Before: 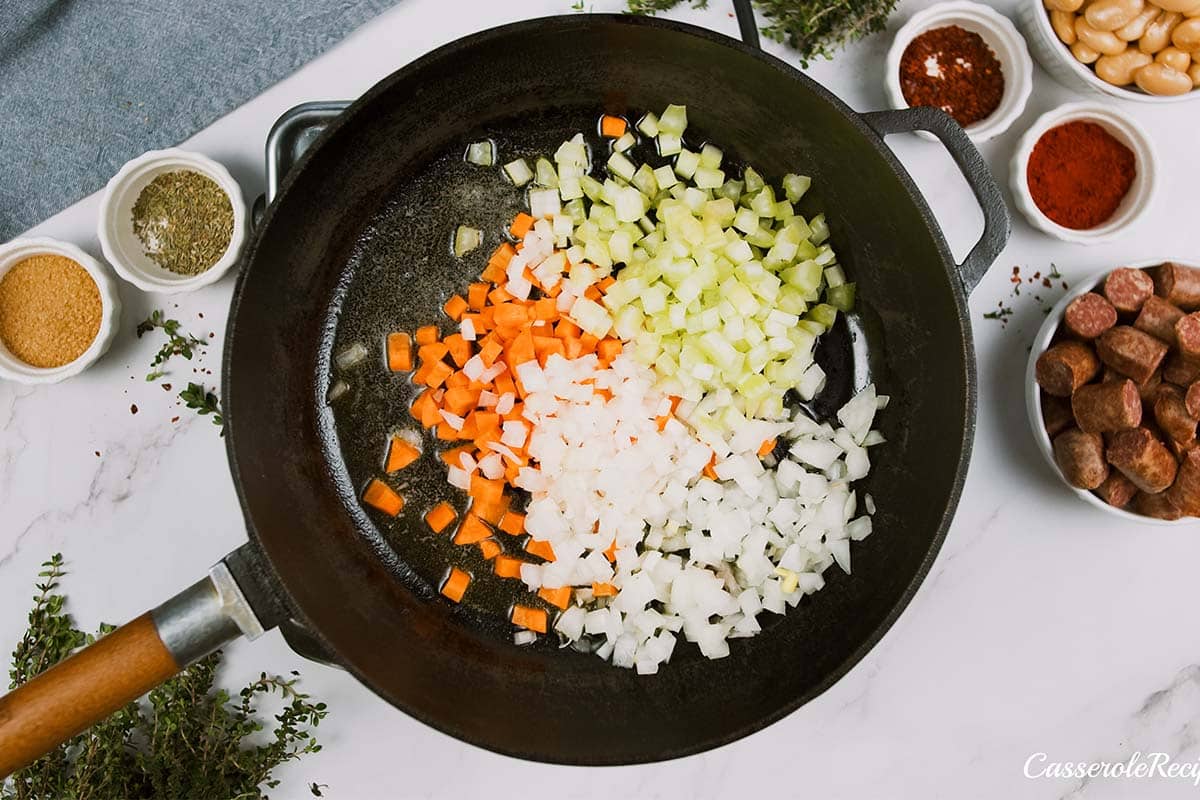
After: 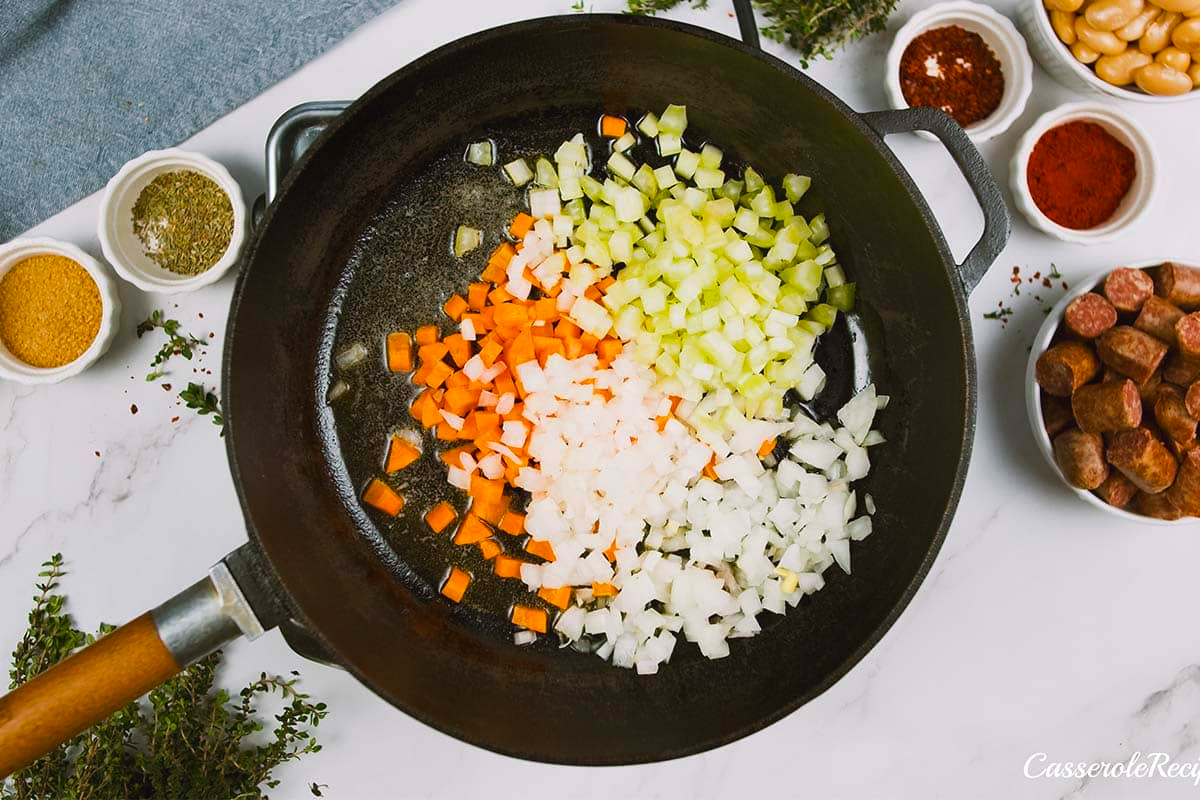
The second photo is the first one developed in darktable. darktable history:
color balance rgb: perceptual saturation grading › global saturation 20%, global vibrance 20%
exposure: black level correction -0.003, exposure 0.04 EV, compensate highlight preservation false
